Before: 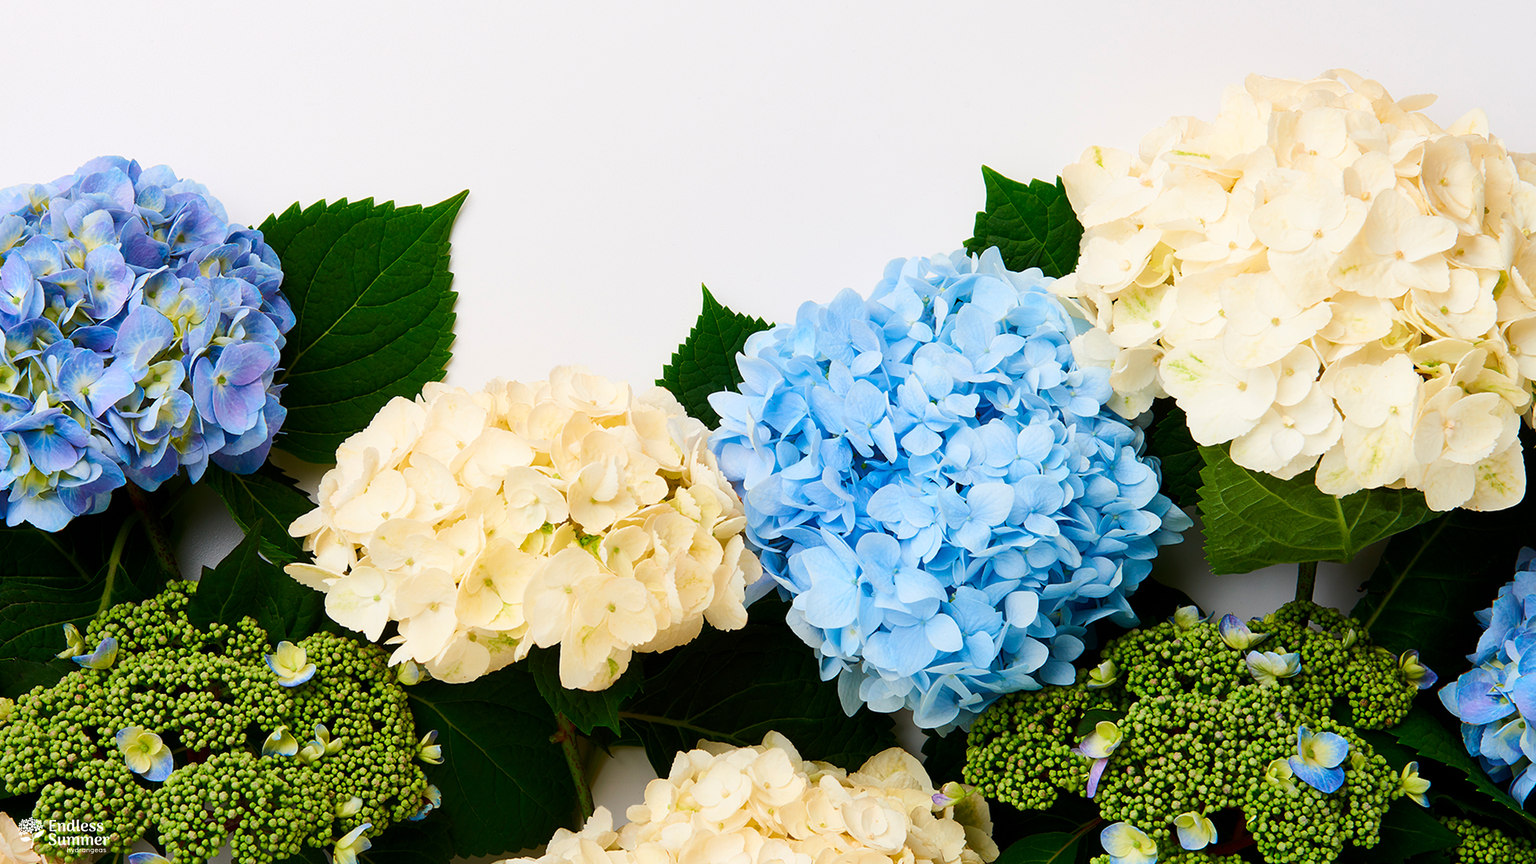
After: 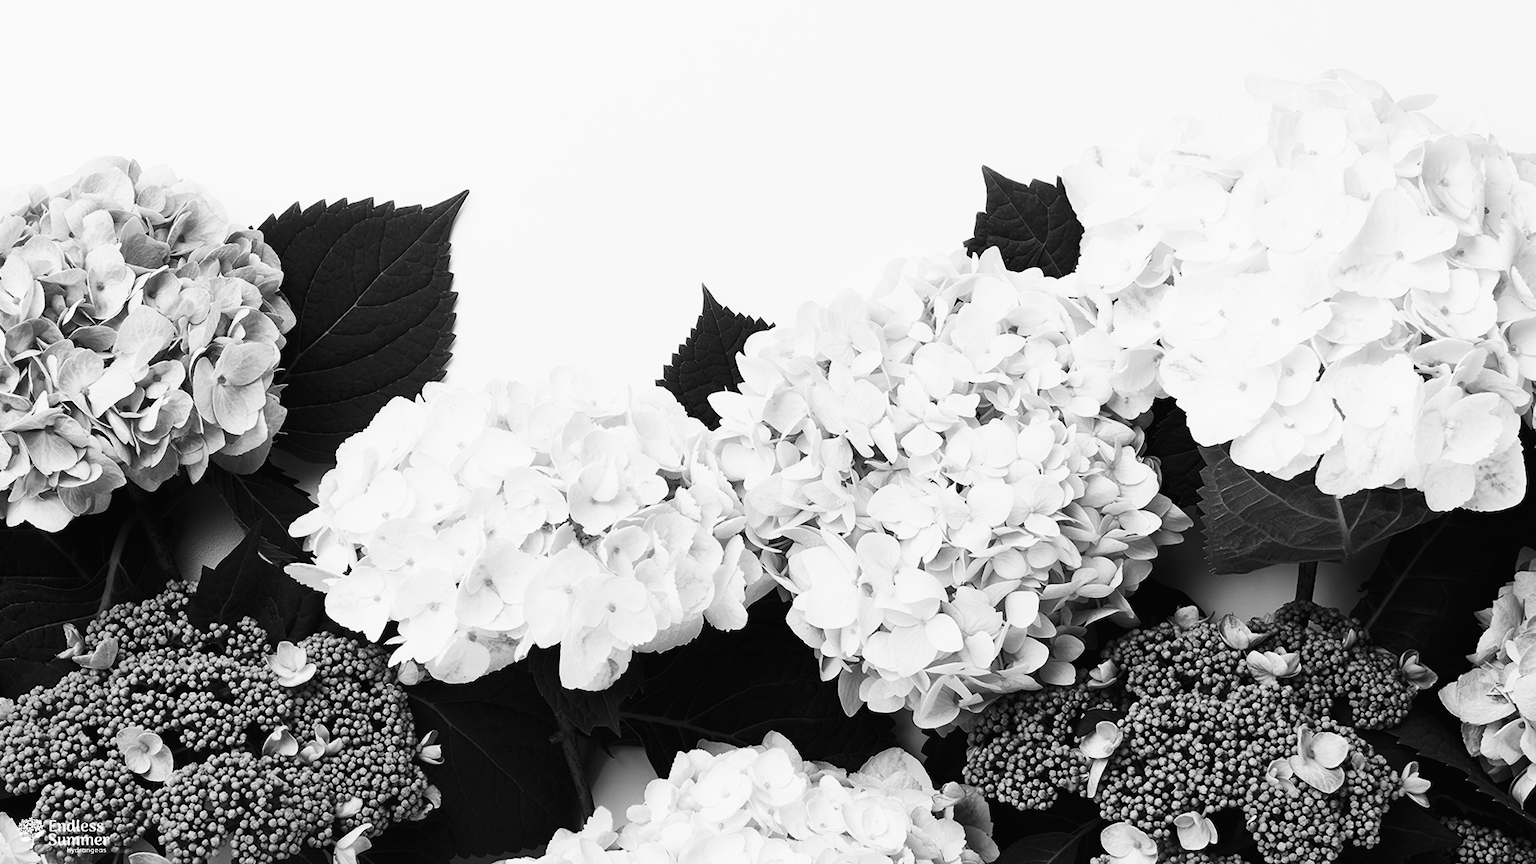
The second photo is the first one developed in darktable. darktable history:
tone curve: curves: ch0 [(0, 0.013) (0.198, 0.175) (0.512, 0.582) (0.625, 0.754) (0.81, 0.934) (1, 1)], color space Lab, linked channels, preserve colors none
color calibration "t3mujinpack channel mixer": output gray [0.22, 0.42, 0.37, 0], gray › normalize channels true, illuminant same as pipeline (D50), adaptation XYZ, x 0.346, y 0.359, gamut compression 0
